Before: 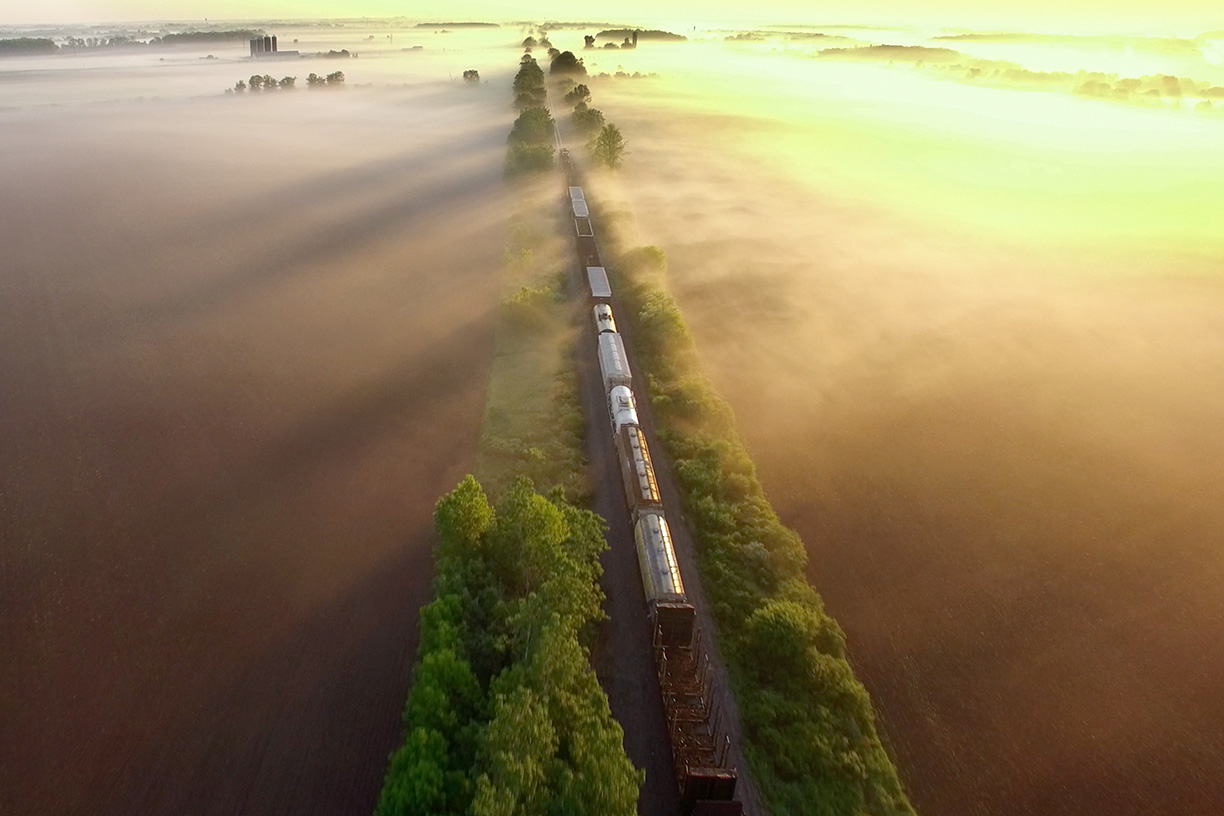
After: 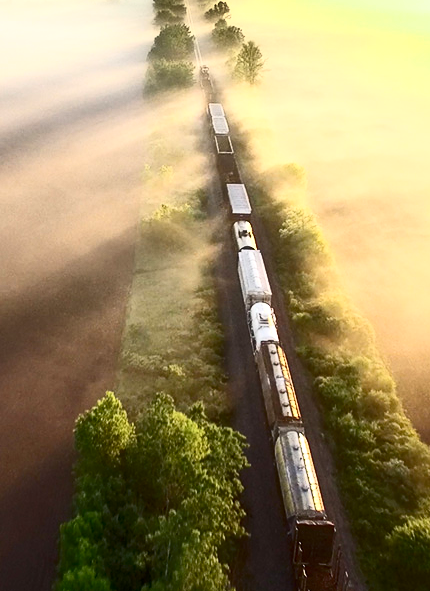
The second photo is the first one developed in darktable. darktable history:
crop and rotate: left 29.476%, top 10.214%, right 35.32%, bottom 17.333%
contrast brightness saturation: contrast 0.62, brightness 0.34, saturation 0.14
local contrast: mode bilateral grid, contrast 20, coarseness 100, detail 150%, midtone range 0.2
